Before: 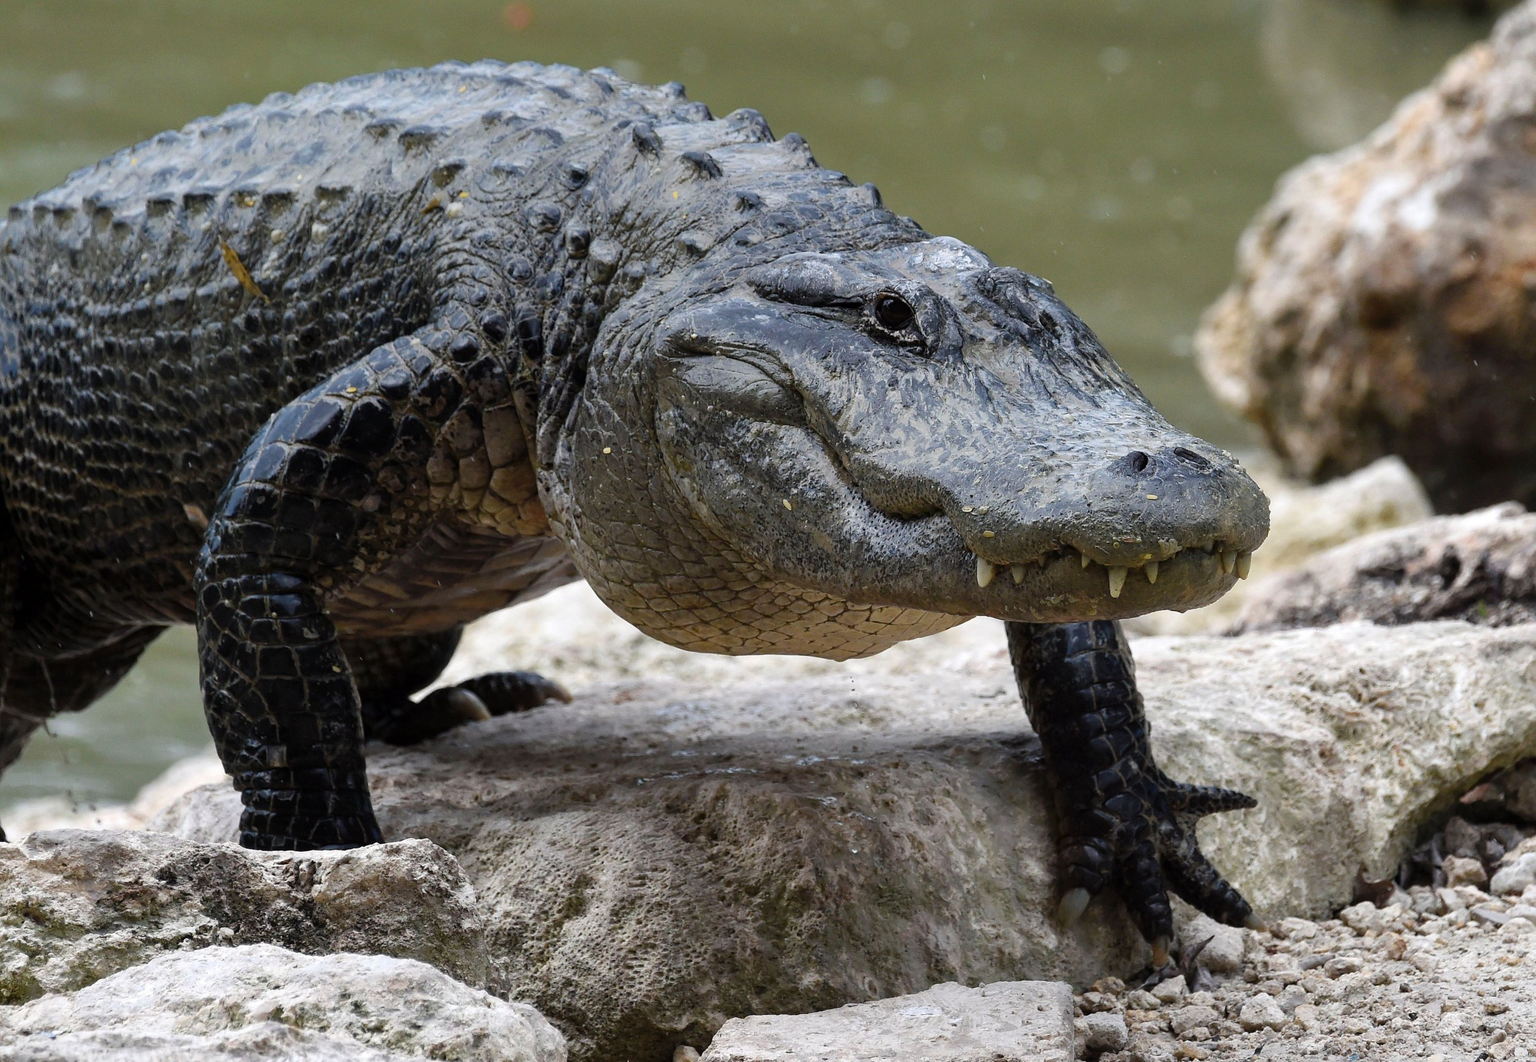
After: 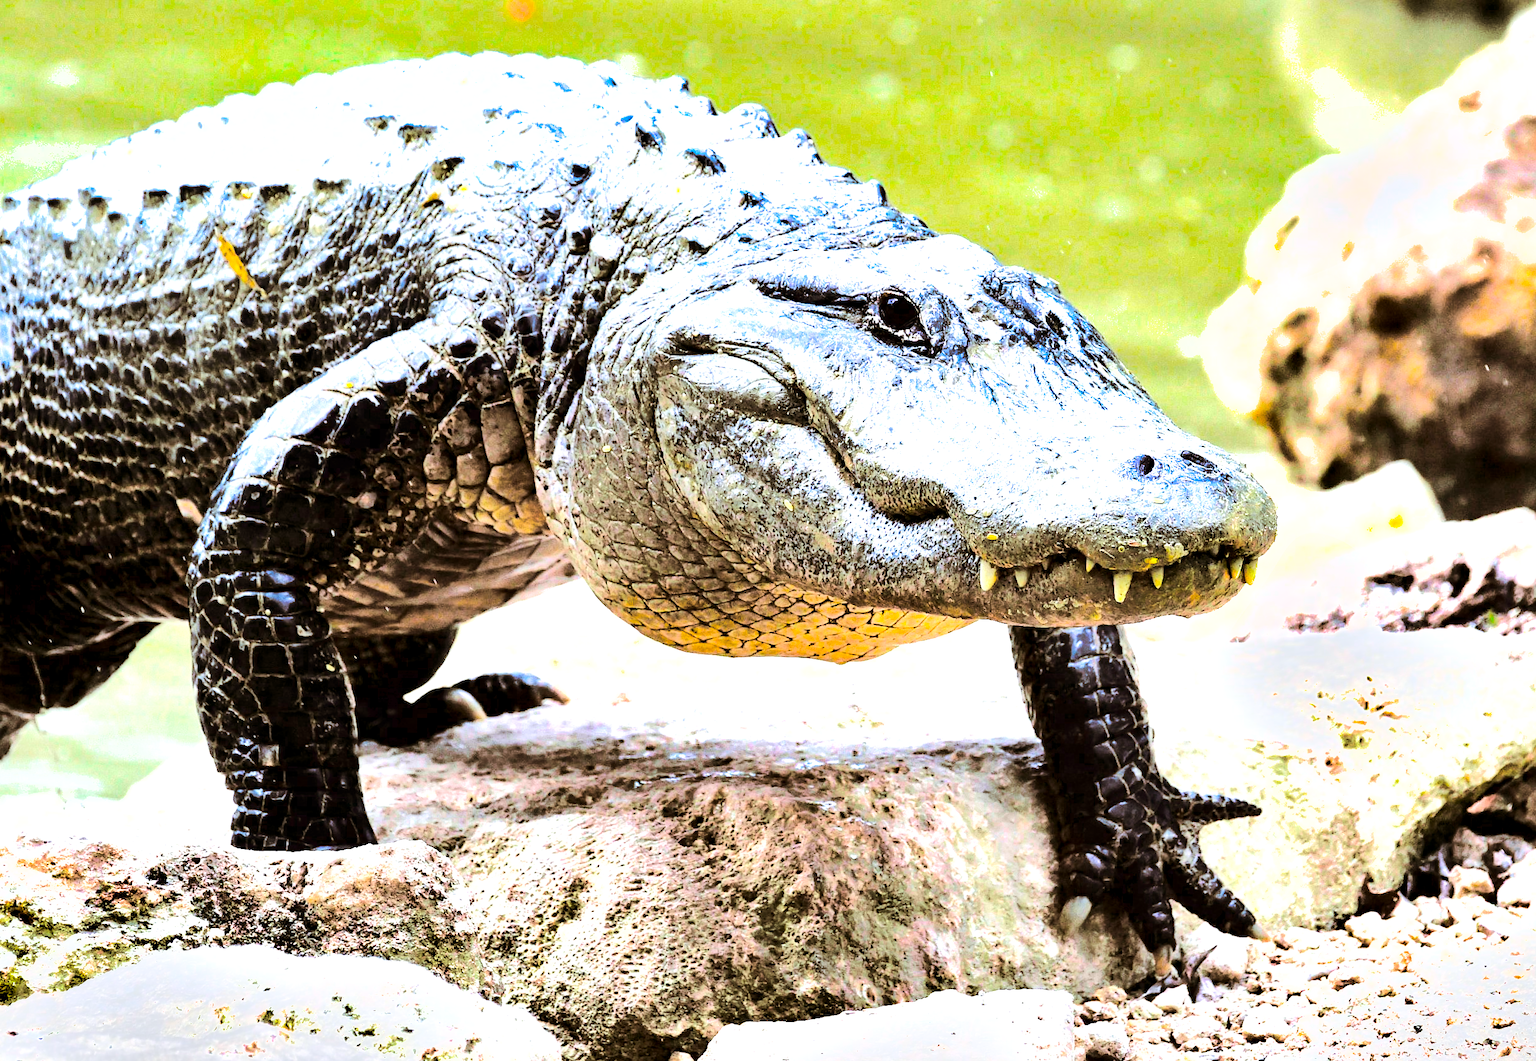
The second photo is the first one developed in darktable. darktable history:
color balance rgb: linear chroma grading › global chroma 20%, perceptual saturation grading › global saturation 25%, perceptual brilliance grading › global brilliance 20%, global vibrance 20%
white balance: red 0.976, blue 1.04
shadows and highlights: shadows 30.63, highlights -63.22, shadows color adjustment 98%, highlights color adjustment 58.61%, soften with gaussian
split-toning: shadows › hue 32.4°, shadows › saturation 0.51, highlights › hue 180°, highlights › saturation 0, balance -60.17, compress 55.19%
tone curve: curves: ch0 [(0, 0) (0.049, 0.01) (0.154, 0.081) (0.491, 0.56) (0.739, 0.794) (0.992, 0.937)]; ch1 [(0, 0) (0.172, 0.123) (0.317, 0.272) (0.401, 0.422) (0.499, 0.497) (0.531, 0.54) (0.615, 0.603) (0.741, 0.783) (1, 1)]; ch2 [(0, 0) (0.411, 0.424) (0.462, 0.483) (0.544, 0.56) (0.686, 0.638) (1, 1)], color space Lab, independent channels, preserve colors none
crop and rotate: angle -0.5°
exposure: exposure 2 EV, compensate highlight preservation false
contrast brightness saturation: contrast 0.28
